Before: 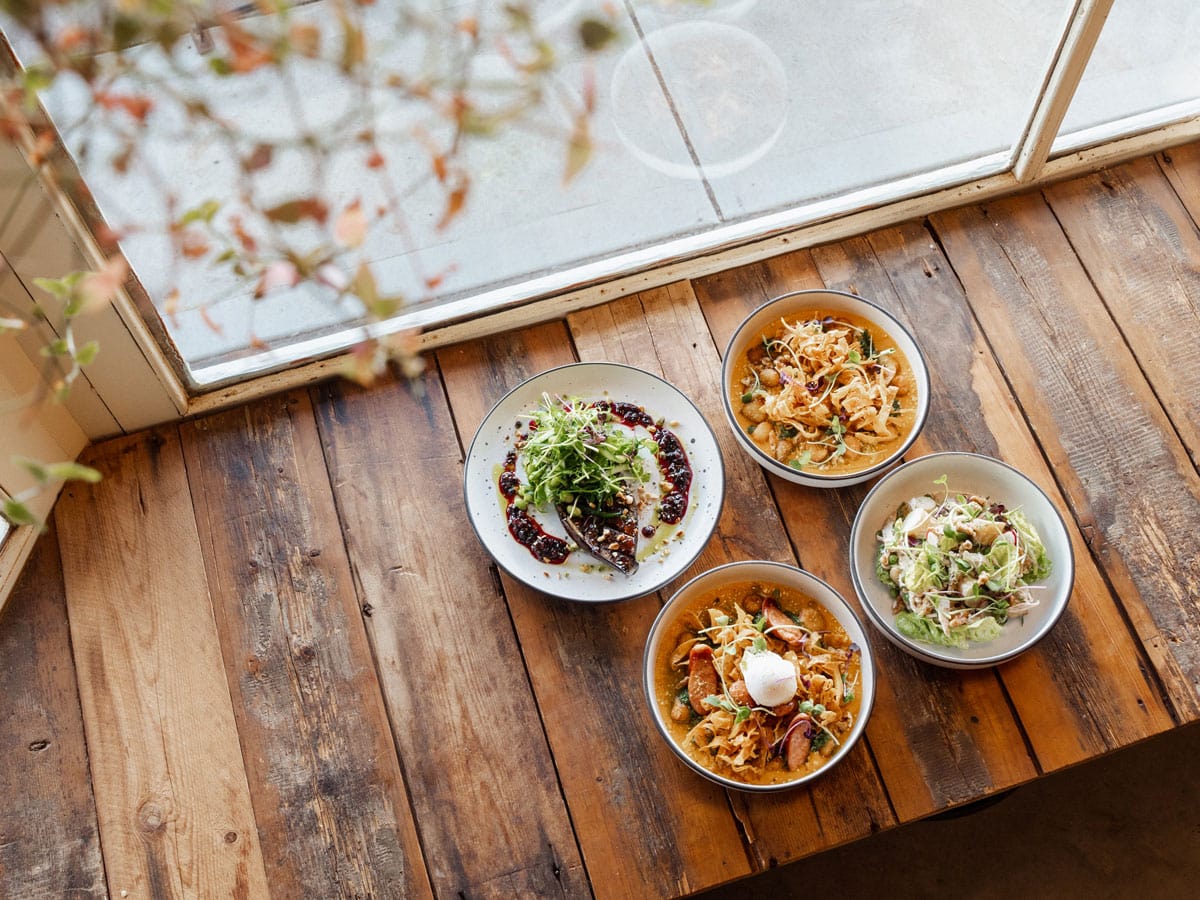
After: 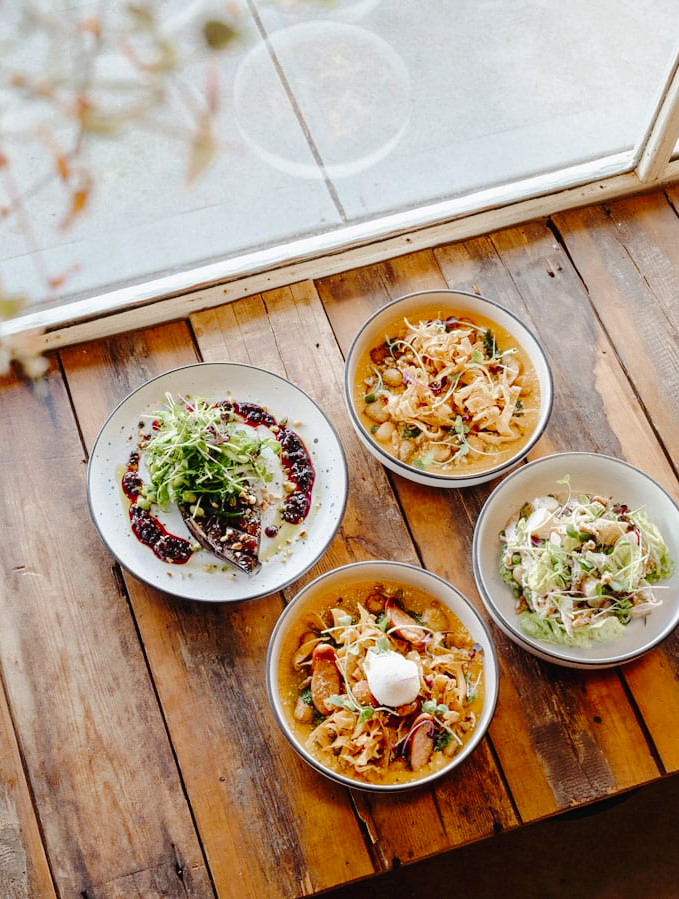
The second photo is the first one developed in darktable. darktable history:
crop: left 31.458%, top 0%, right 11.876%
tone curve: curves: ch0 [(0, 0) (0.003, 0.021) (0.011, 0.021) (0.025, 0.021) (0.044, 0.033) (0.069, 0.053) (0.1, 0.08) (0.136, 0.114) (0.177, 0.171) (0.224, 0.246) (0.277, 0.332) (0.335, 0.424) (0.399, 0.496) (0.468, 0.561) (0.543, 0.627) (0.623, 0.685) (0.709, 0.741) (0.801, 0.813) (0.898, 0.902) (1, 1)], preserve colors none
